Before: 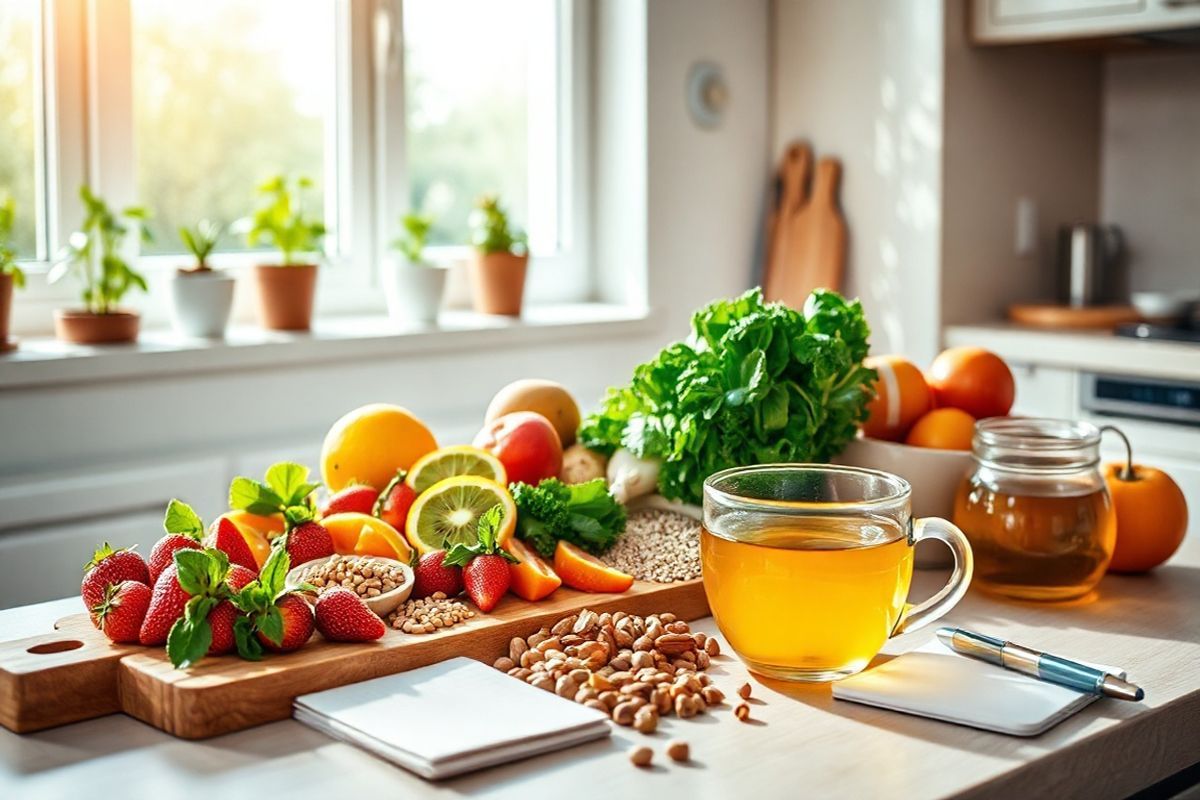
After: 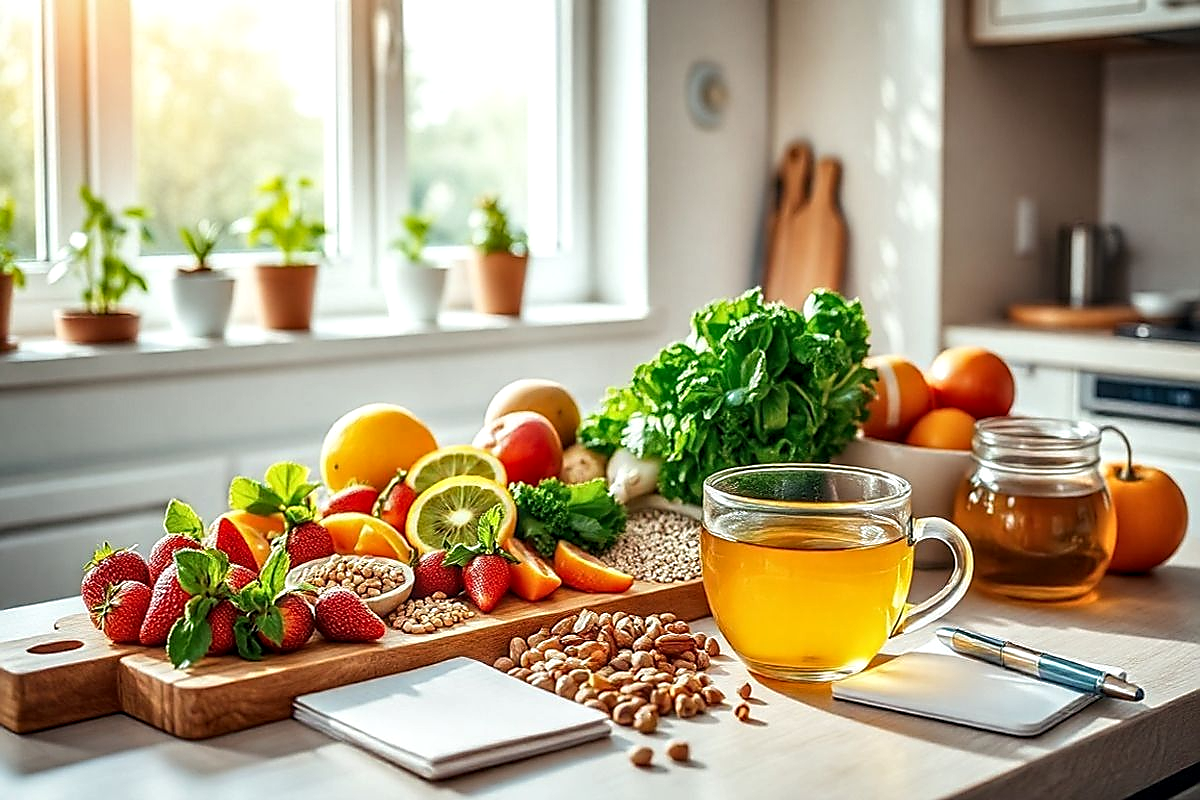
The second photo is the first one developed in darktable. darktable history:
local contrast: detail 130%
sharpen: radius 1.4, amount 1.25, threshold 0.7
